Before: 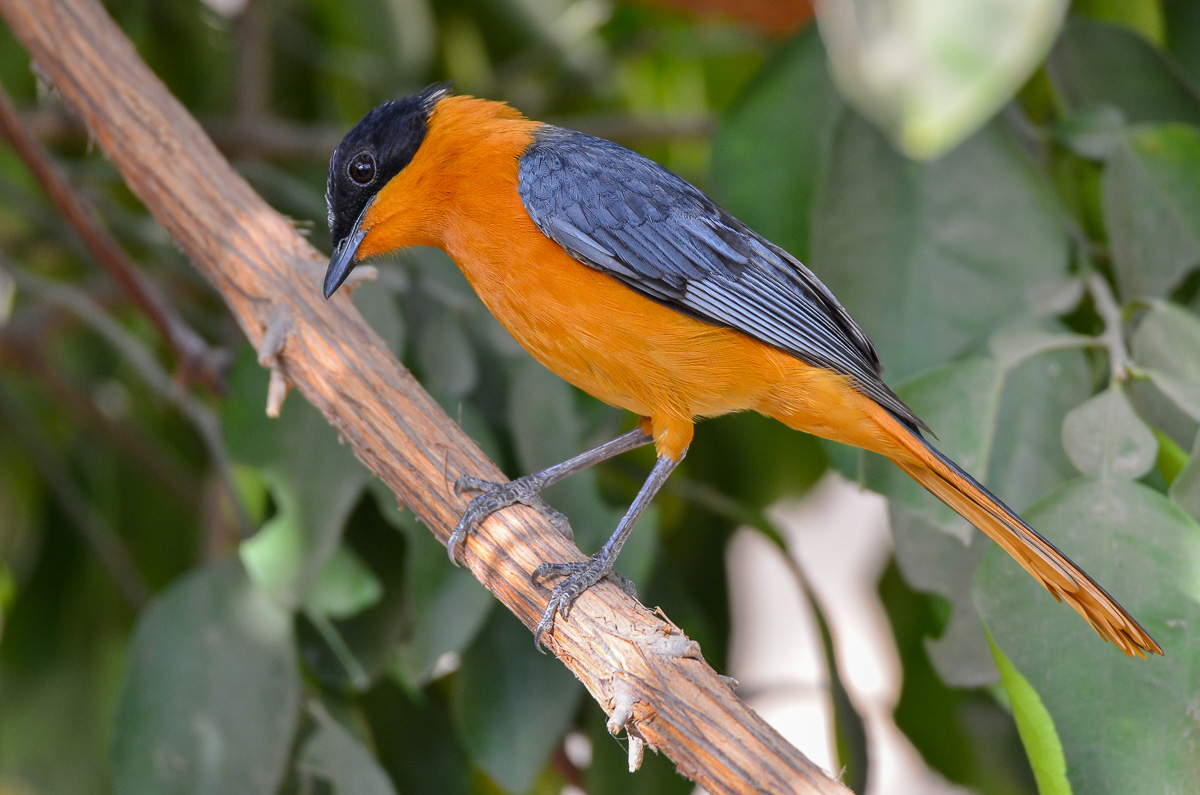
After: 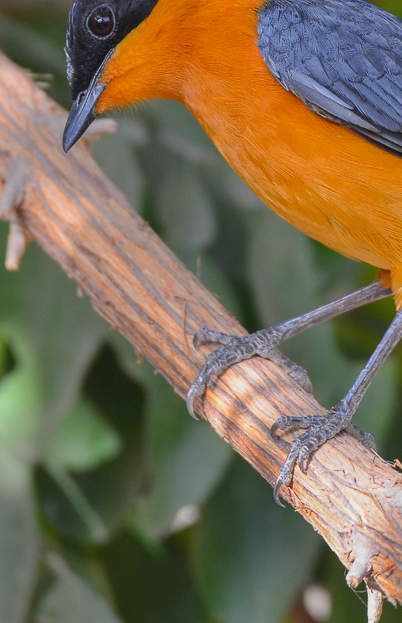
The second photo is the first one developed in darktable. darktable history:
contrast brightness saturation: contrast -0.11
crop and rotate: left 21.77%, top 18.528%, right 44.676%, bottom 2.997%
